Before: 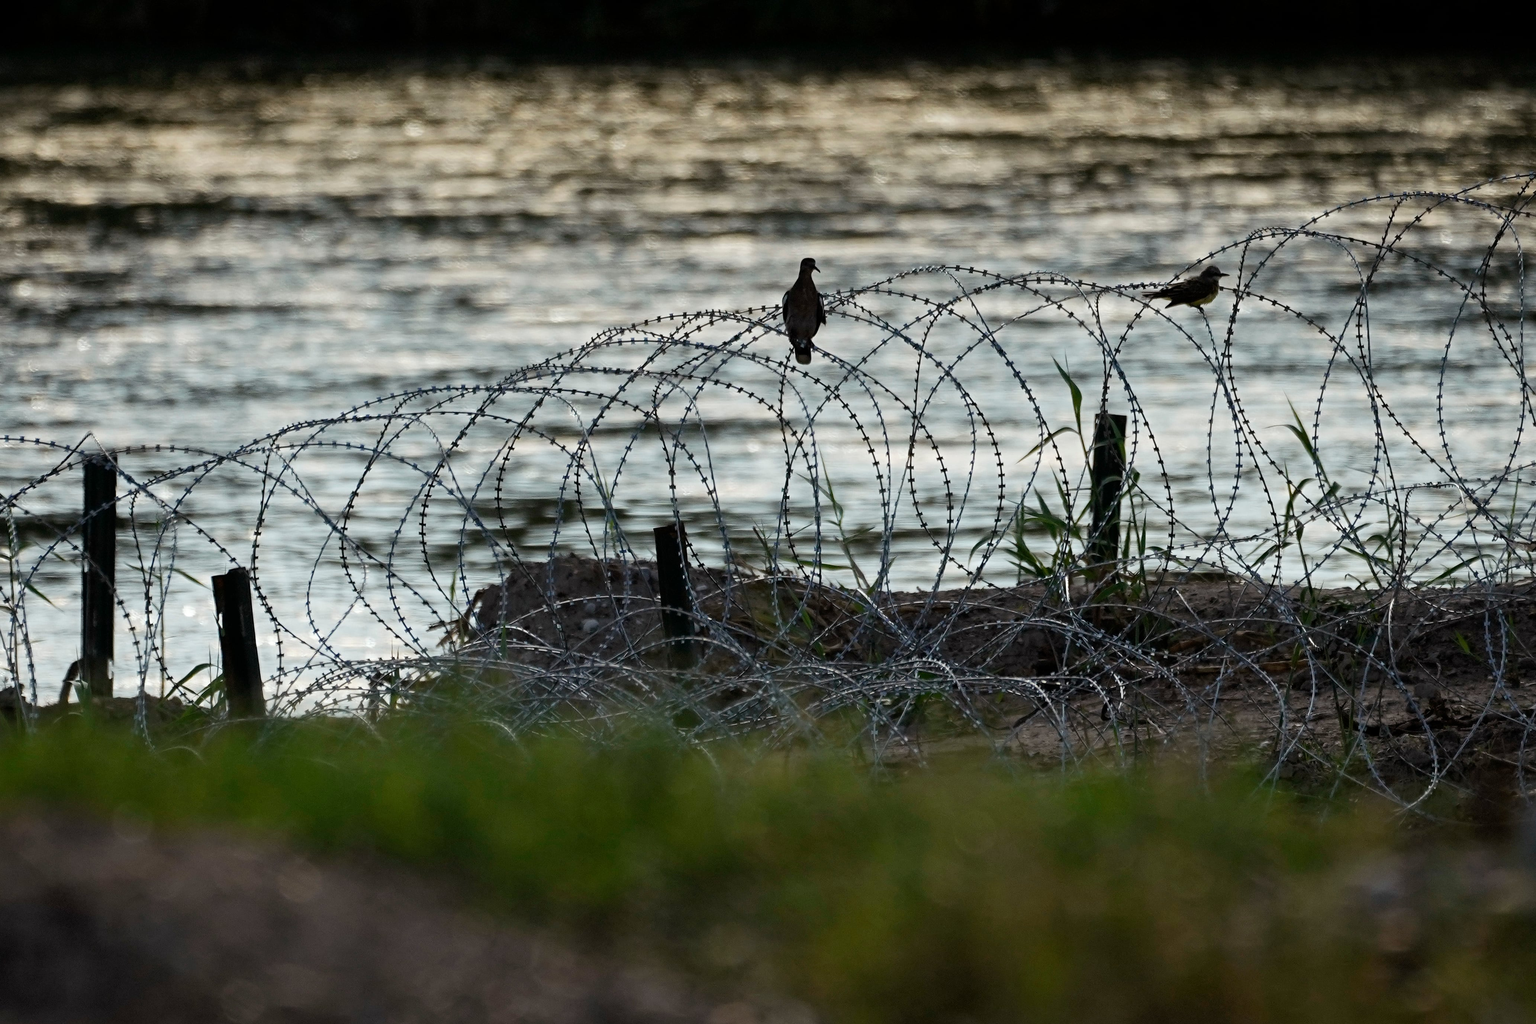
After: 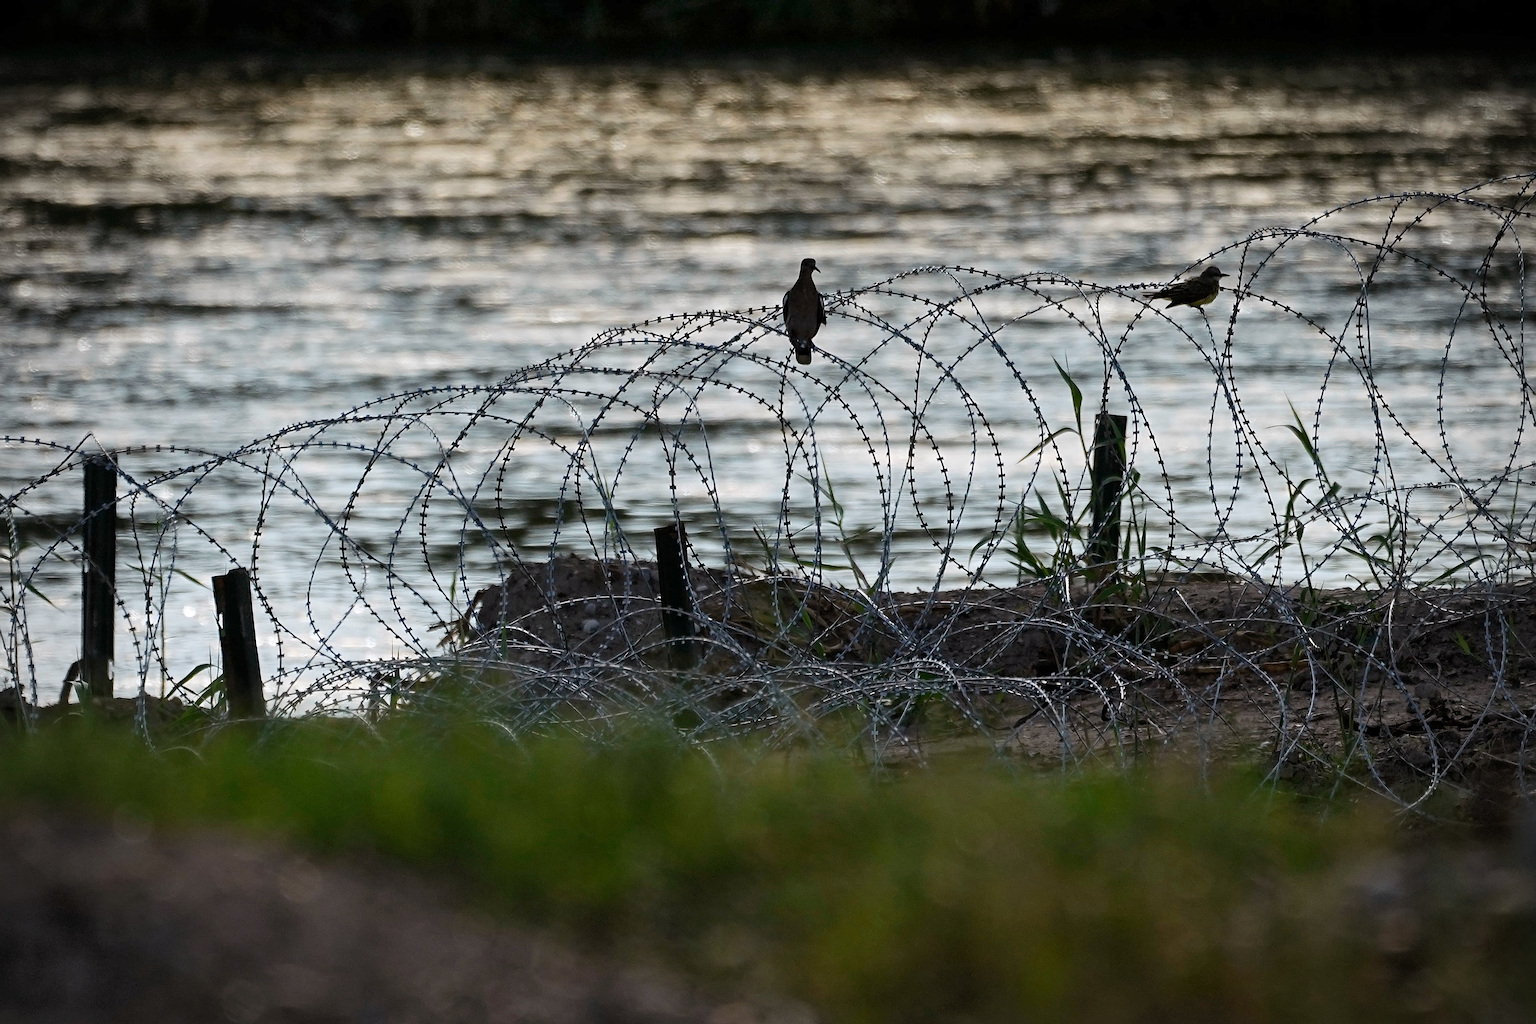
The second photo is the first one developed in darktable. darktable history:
vignetting: unbound false
sharpen: on, module defaults
white balance: red 1.009, blue 1.027
shadows and highlights: shadows 62.66, white point adjustment 0.37, highlights -34.44, compress 83.82%
